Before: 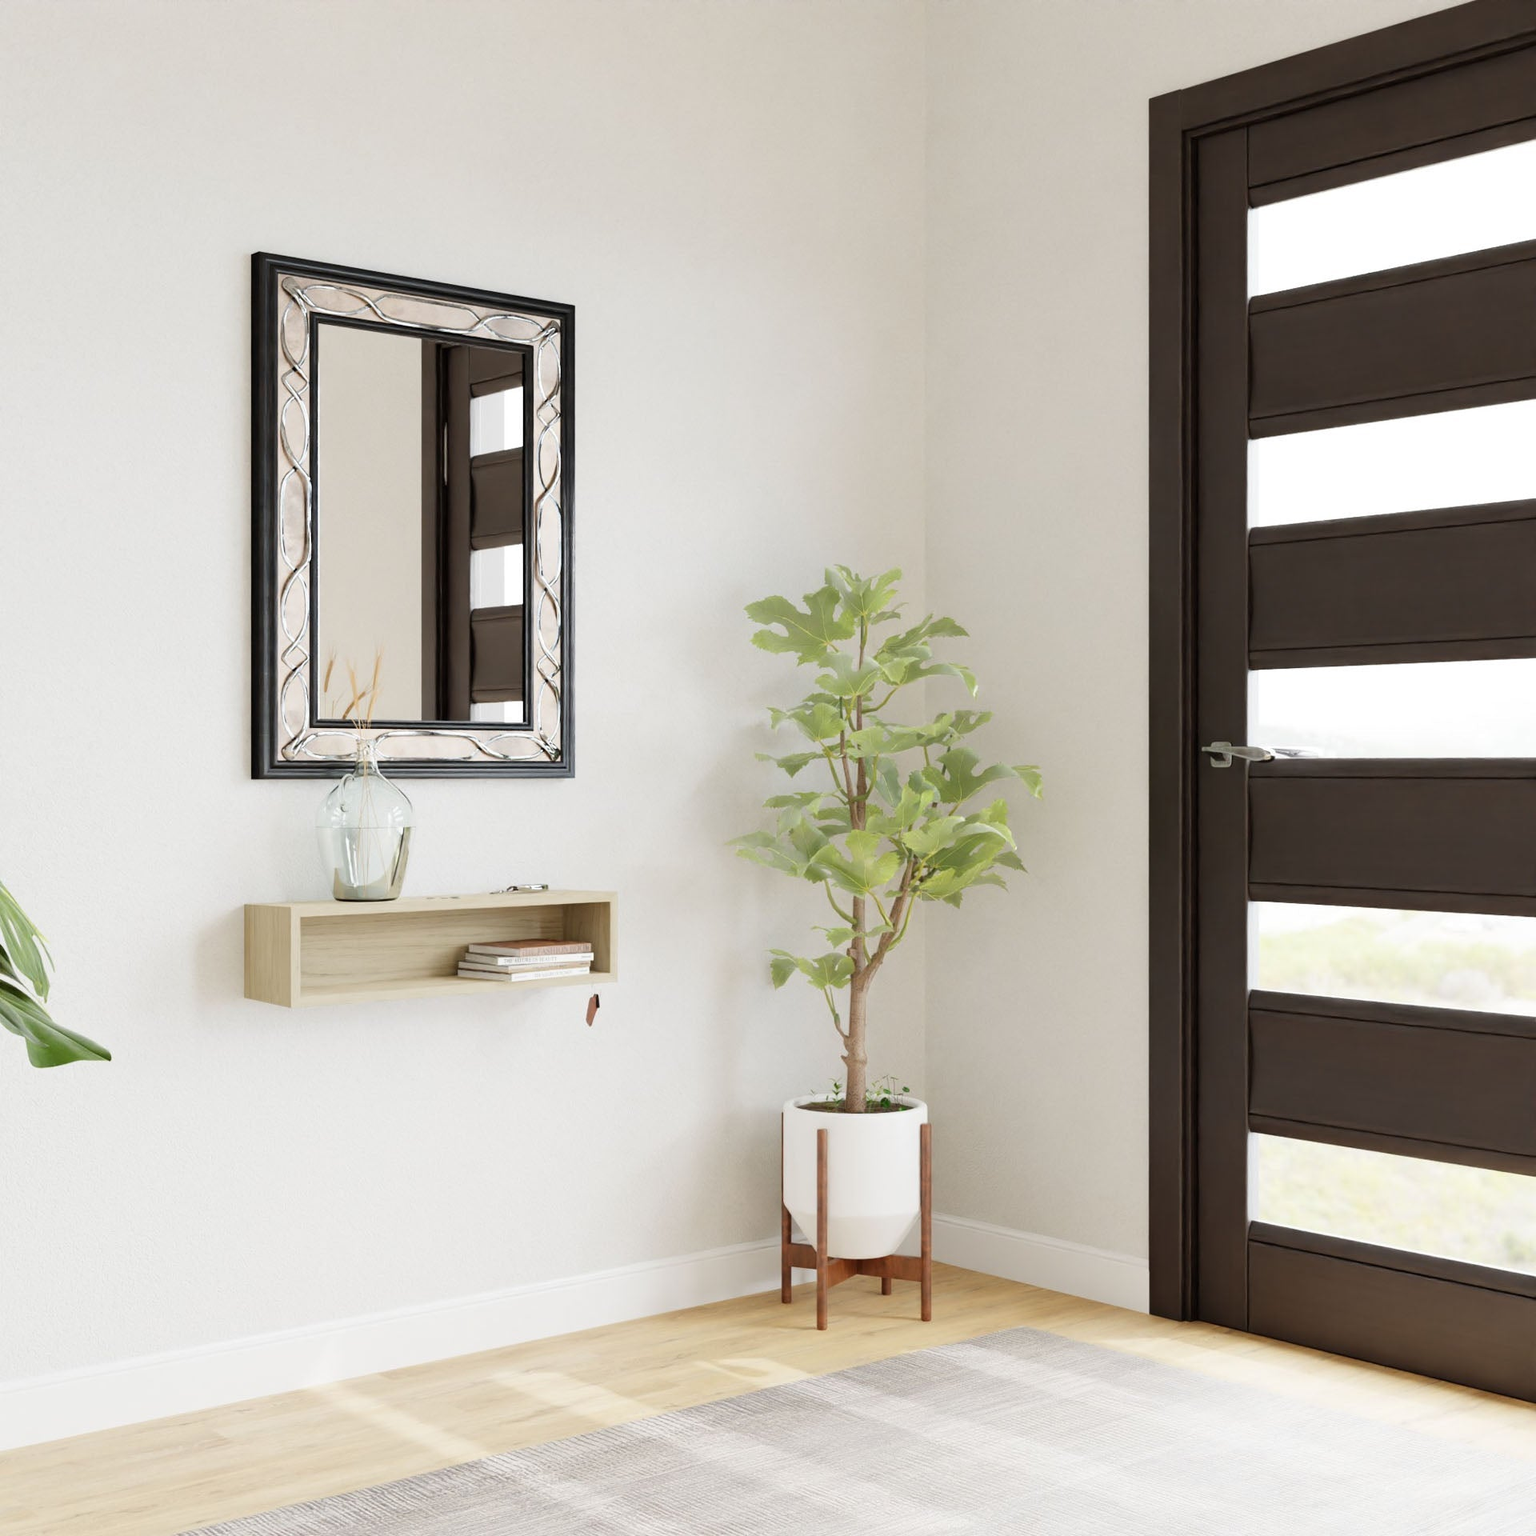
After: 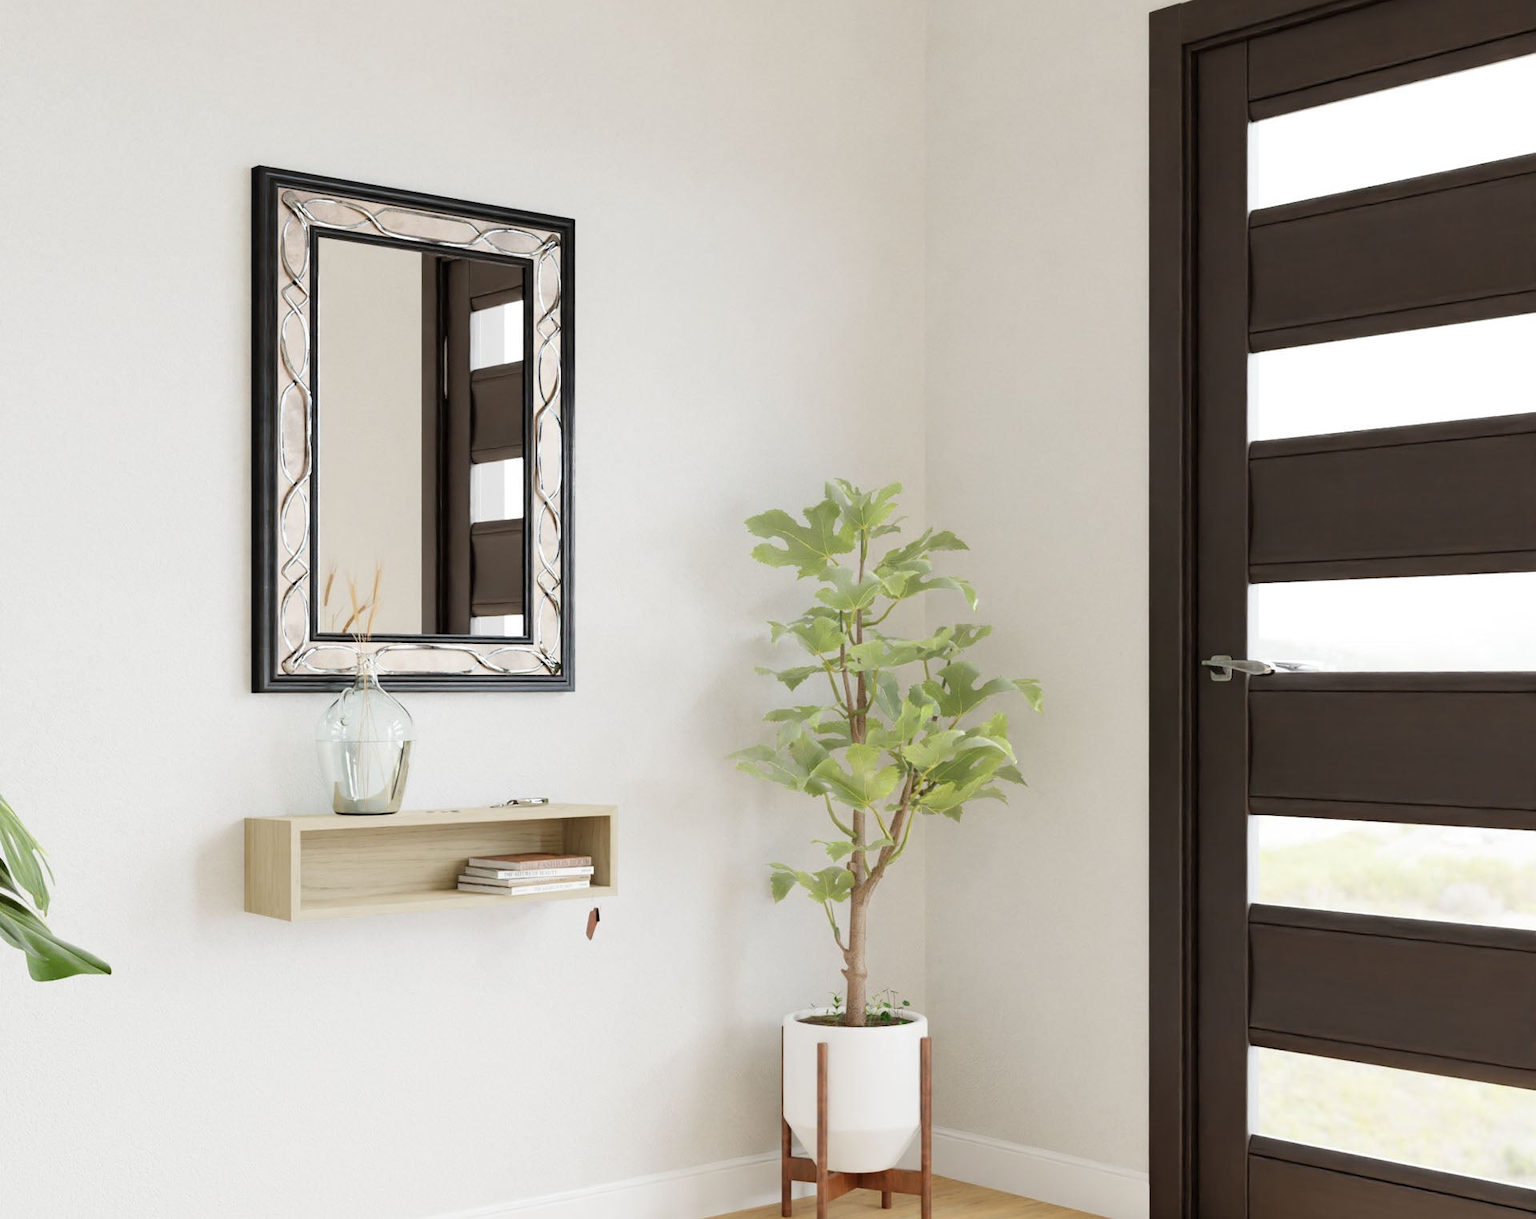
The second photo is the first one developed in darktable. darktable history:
crop and rotate: top 5.656%, bottom 14.939%
